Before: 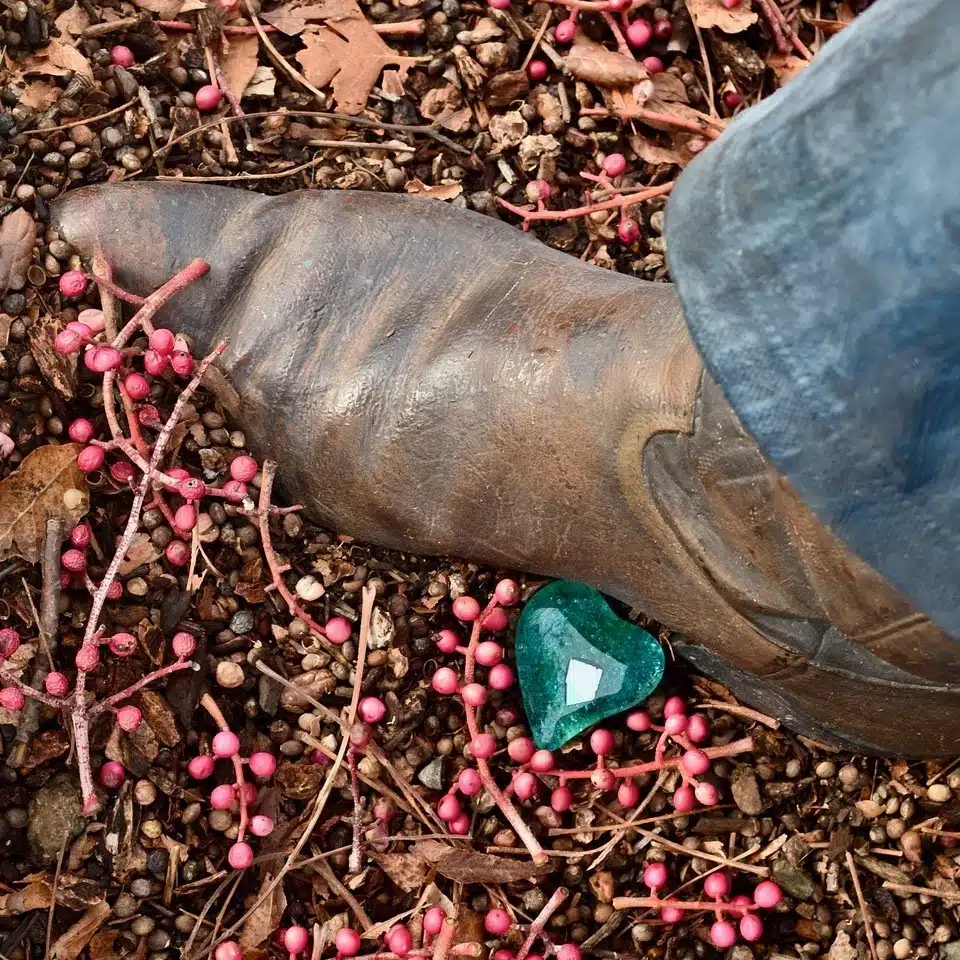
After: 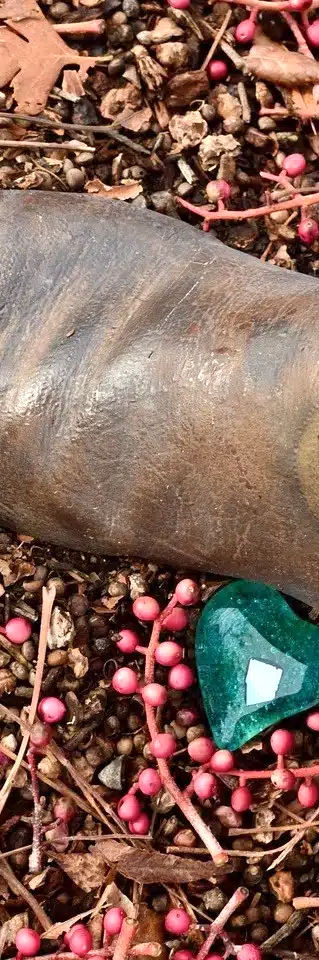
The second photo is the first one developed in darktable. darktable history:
exposure: exposure 0.2 EV, compensate highlight preservation false
crop: left 33.36%, right 33.36%
